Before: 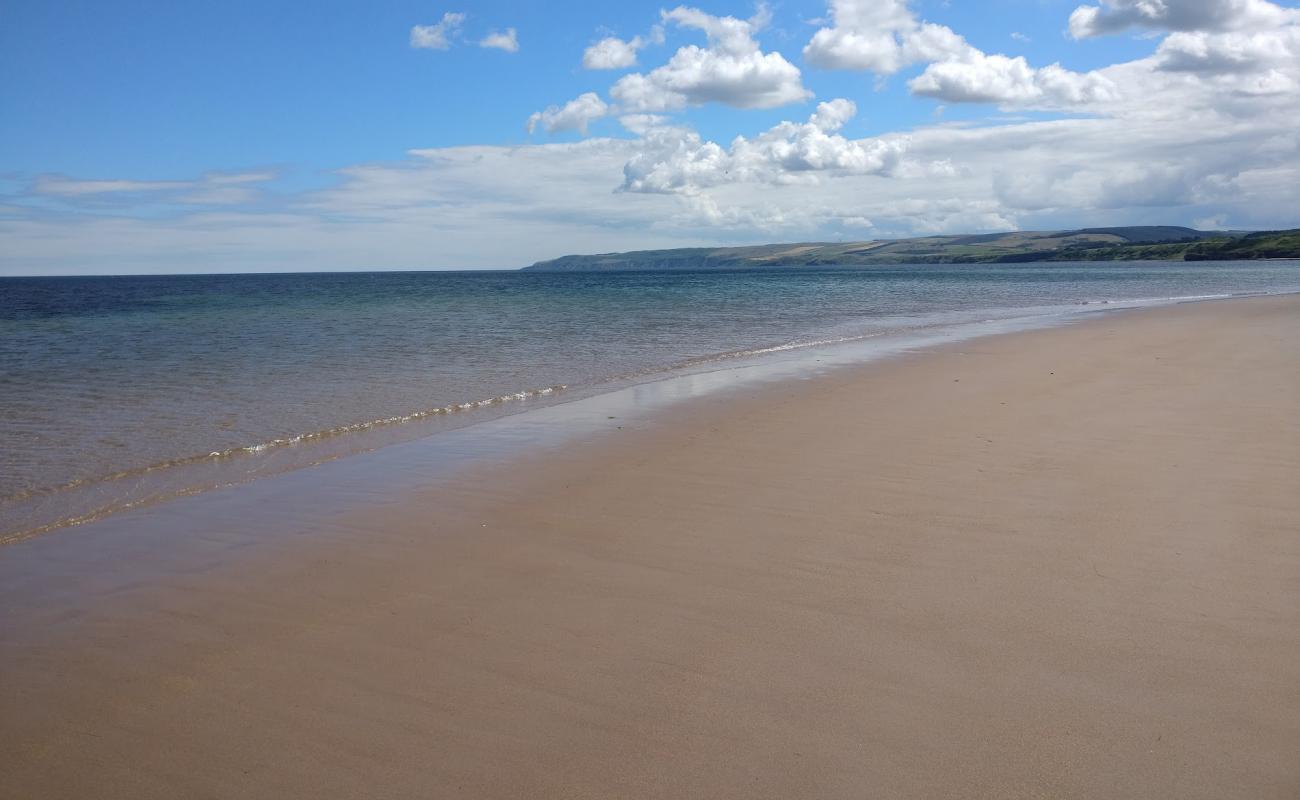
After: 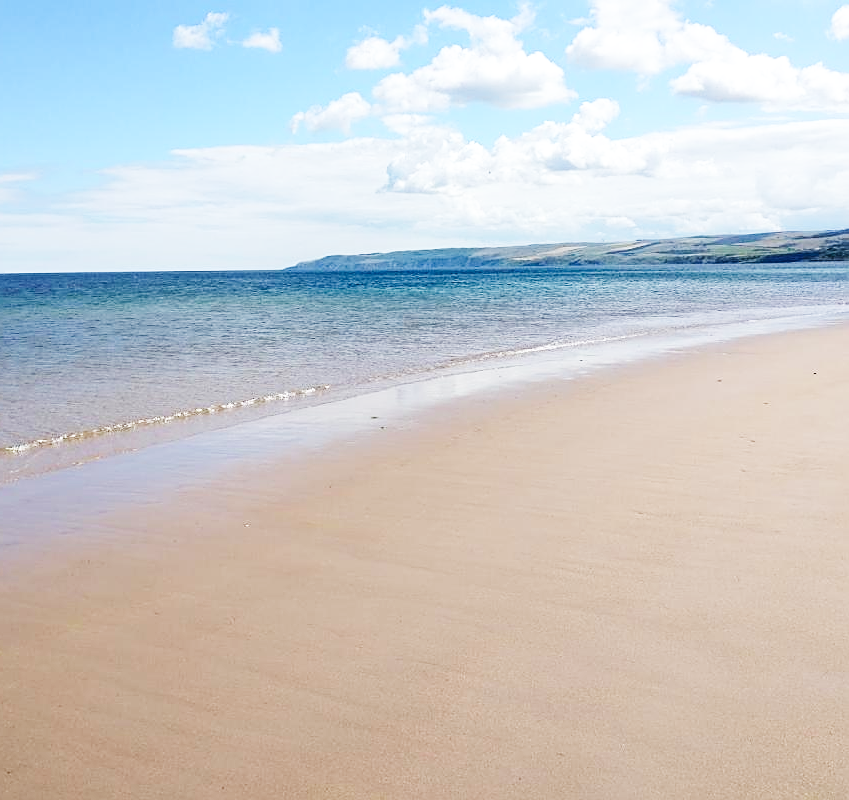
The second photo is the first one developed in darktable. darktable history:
crop and rotate: left 18.302%, right 16.337%
sharpen: on, module defaults
base curve: curves: ch0 [(0, 0.003) (0.001, 0.002) (0.006, 0.004) (0.02, 0.022) (0.048, 0.086) (0.094, 0.234) (0.162, 0.431) (0.258, 0.629) (0.385, 0.8) (0.548, 0.918) (0.751, 0.988) (1, 1)], preserve colors none
